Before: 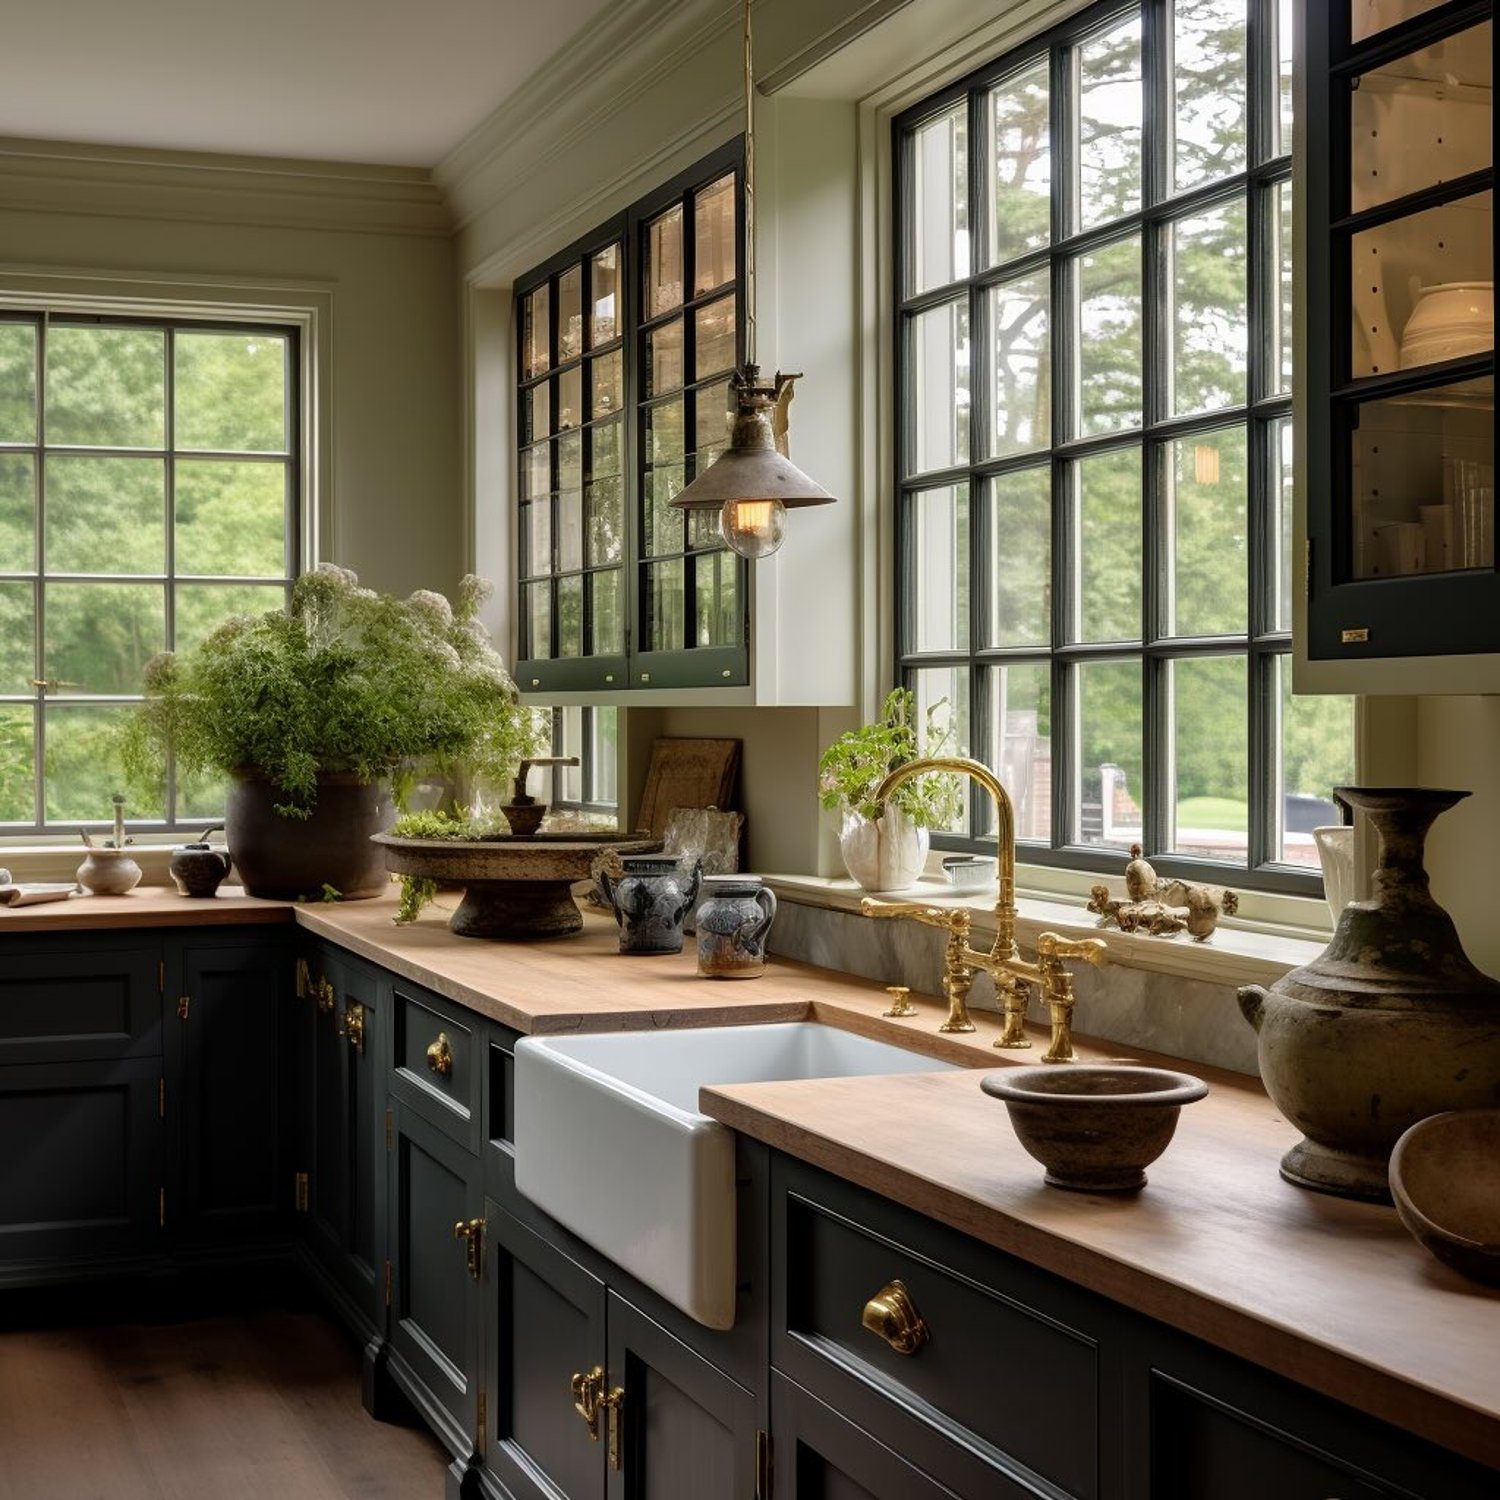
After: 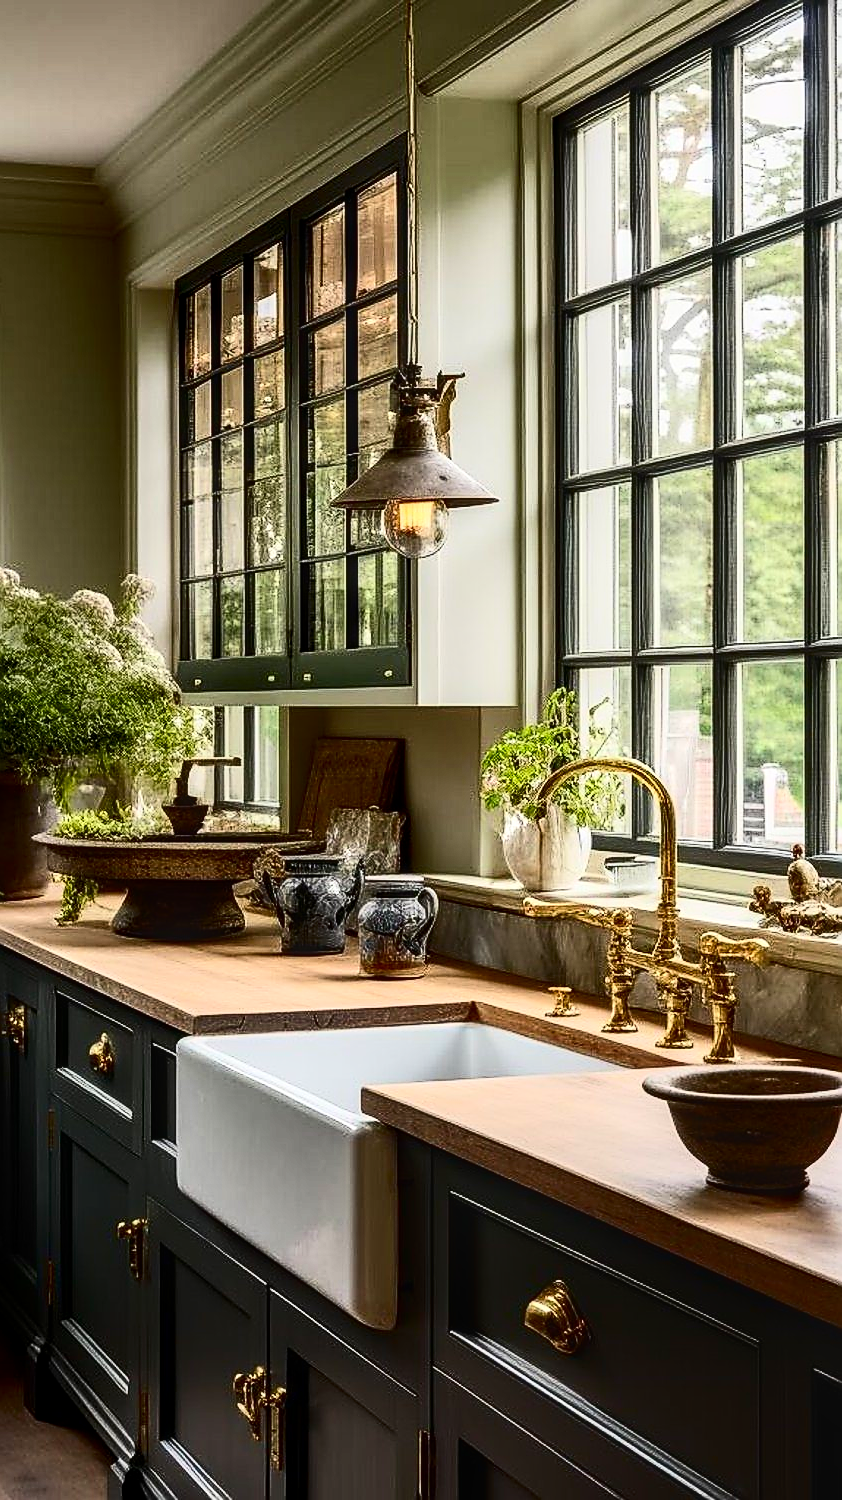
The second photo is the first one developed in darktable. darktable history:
contrast brightness saturation: contrast 0.413, brightness 0.042, saturation 0.262
crop and rotate: left 22.551%, right 21.278%
local contrast: on, module defaults
sharpen: radius 1.349, amount 1.265, threshold 0.685
